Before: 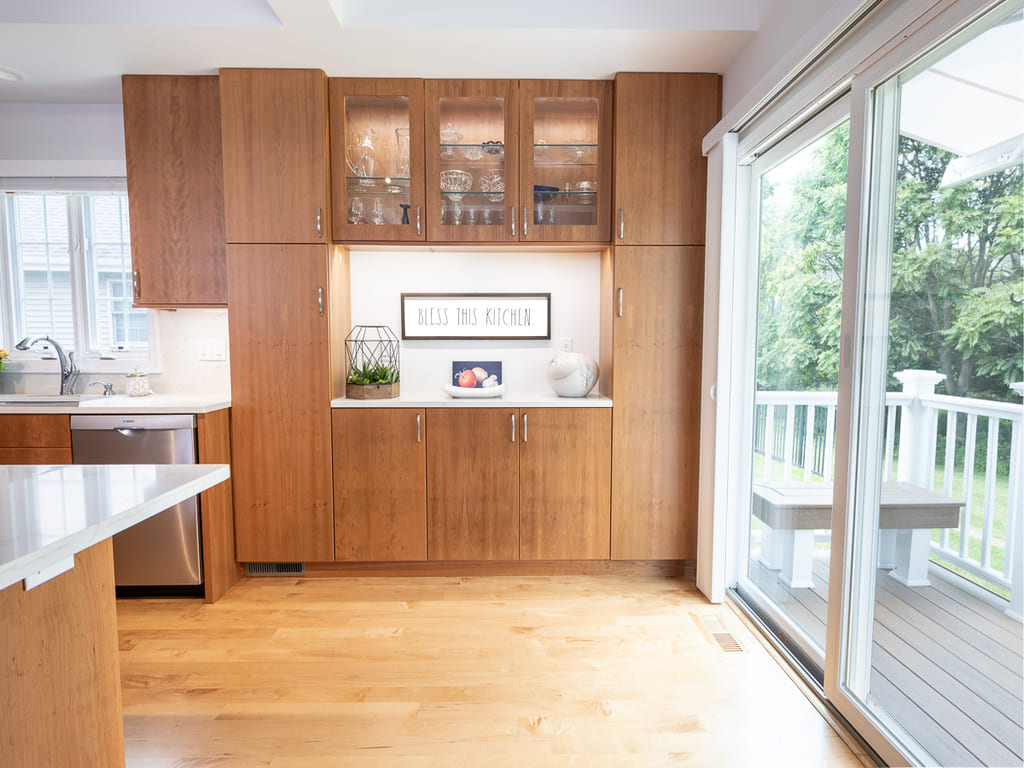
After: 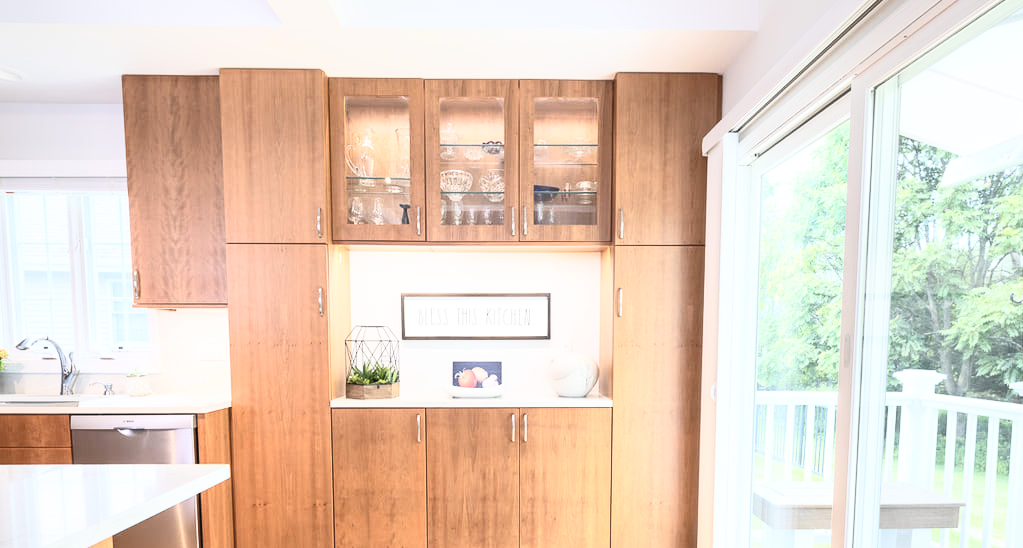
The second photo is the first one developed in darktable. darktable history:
contrast brightness saturation: contrast 0.39, brightness 0.53
crop: bottom 28.576%
